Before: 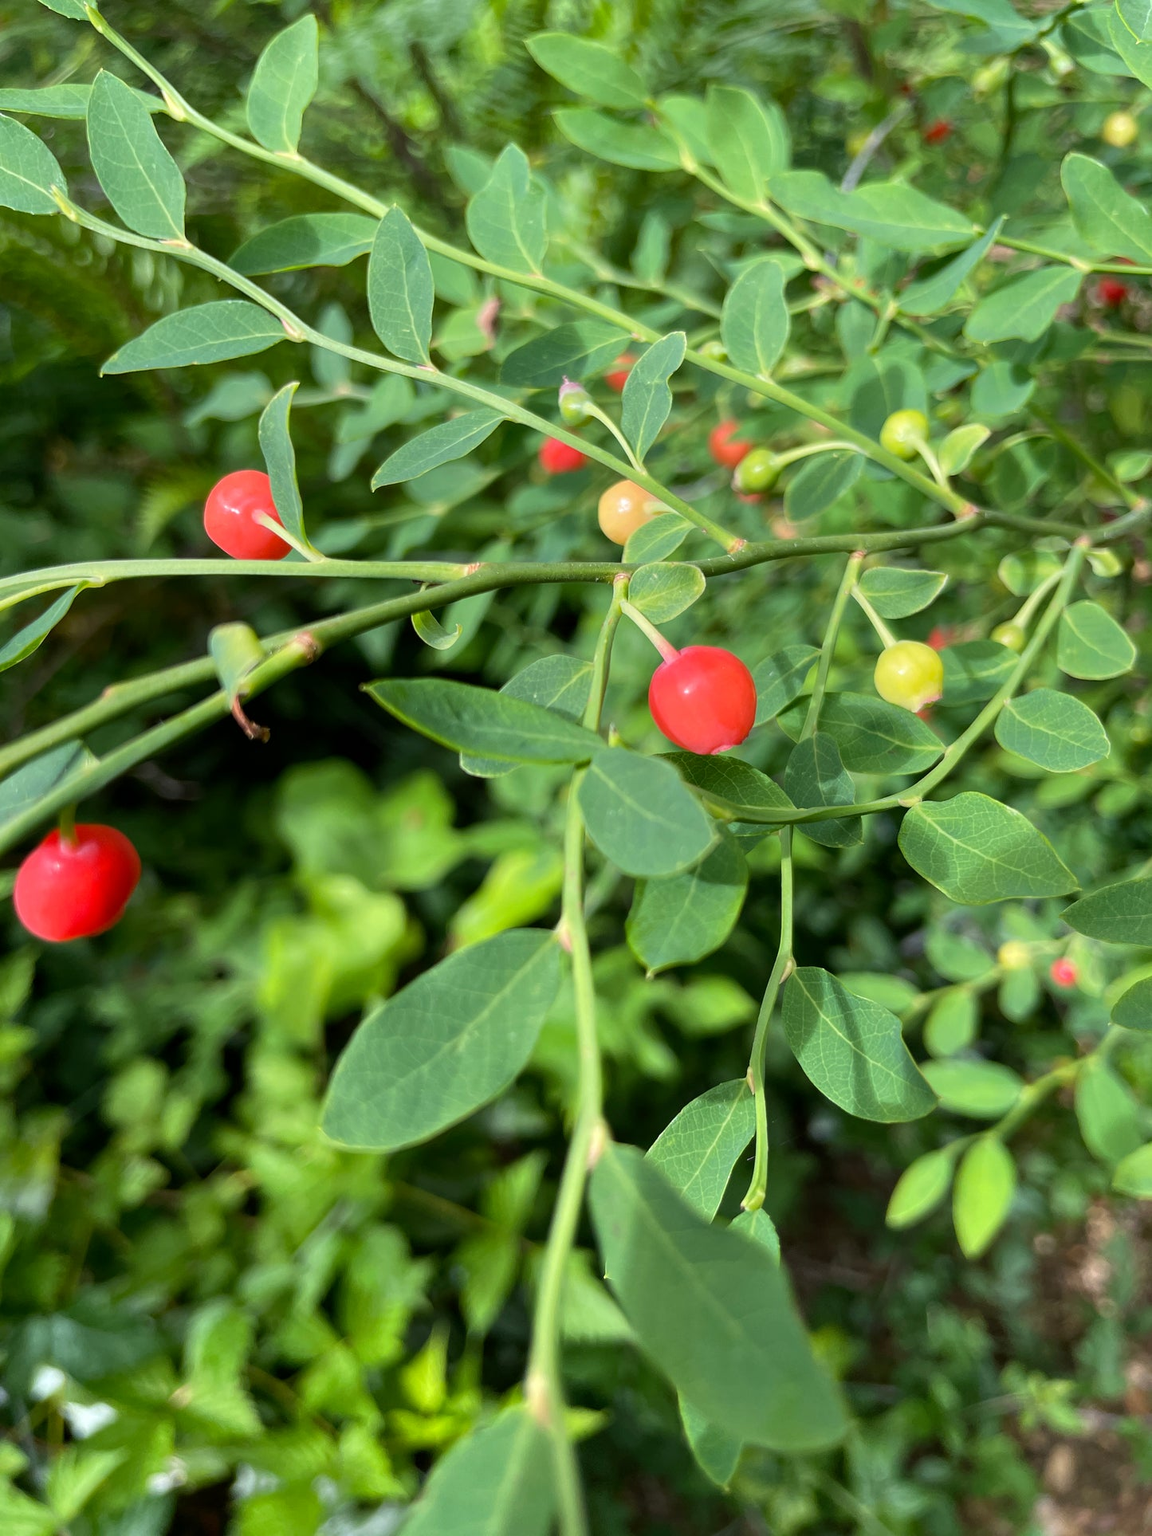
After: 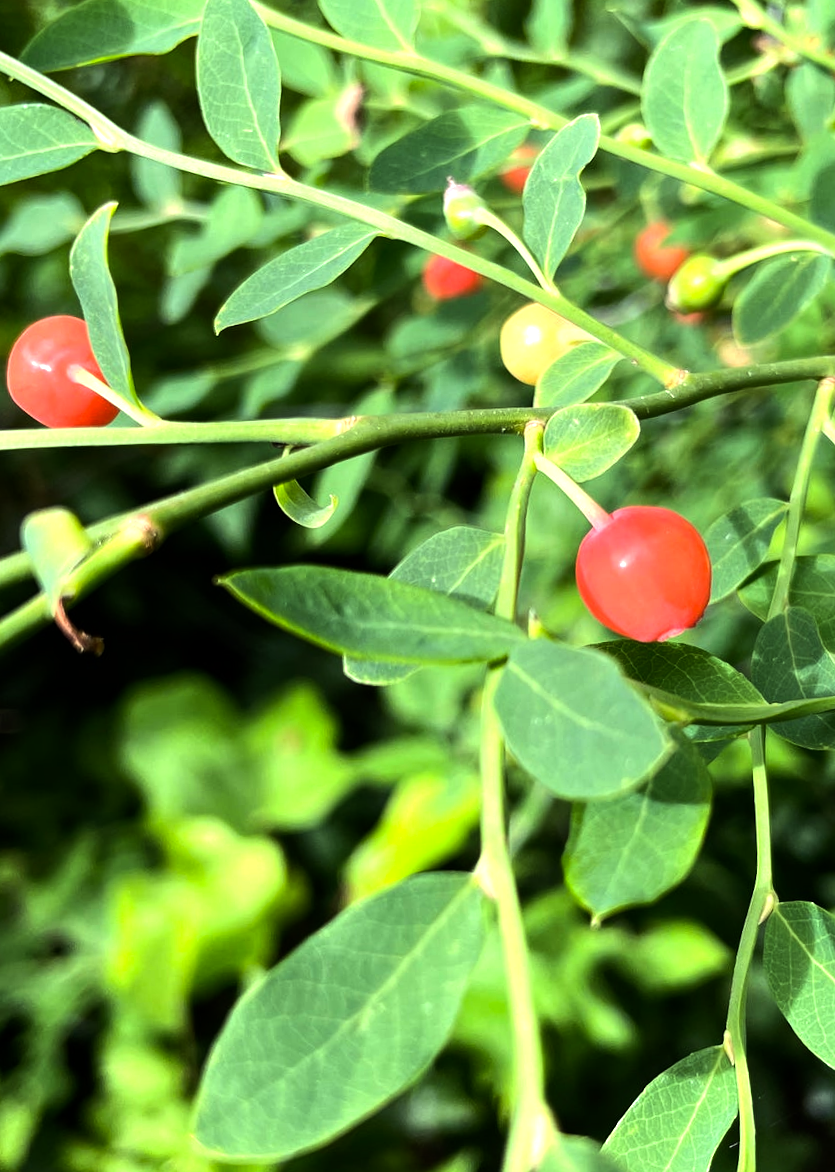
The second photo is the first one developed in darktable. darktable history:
tone equalizer: -8 EV -1.08 EV, -7 EV -1.01 EV, -6 EV -0.867 EV, -5 EV -0.578 EV, -3 EV 0.578 EV, -2 EV 0.867 EV, -1 EV 1.01 EV, +0 EV 1.08 EV, edges refinement/feathering 500, mask exposure compensation -1.57 EV, preserve details no
crop: left 16.202%, top 11.208%, right 26.045%, bottom 20.557%
rotate and perspective: rotation -3°, crop left 0.031, crop right 0.968, crop top 0.07, crop bottom 0.93
color balance rgb: saturation formula JzAzBz (2021)
color correction: highlights a* -4.28, highlights b* 6.53
